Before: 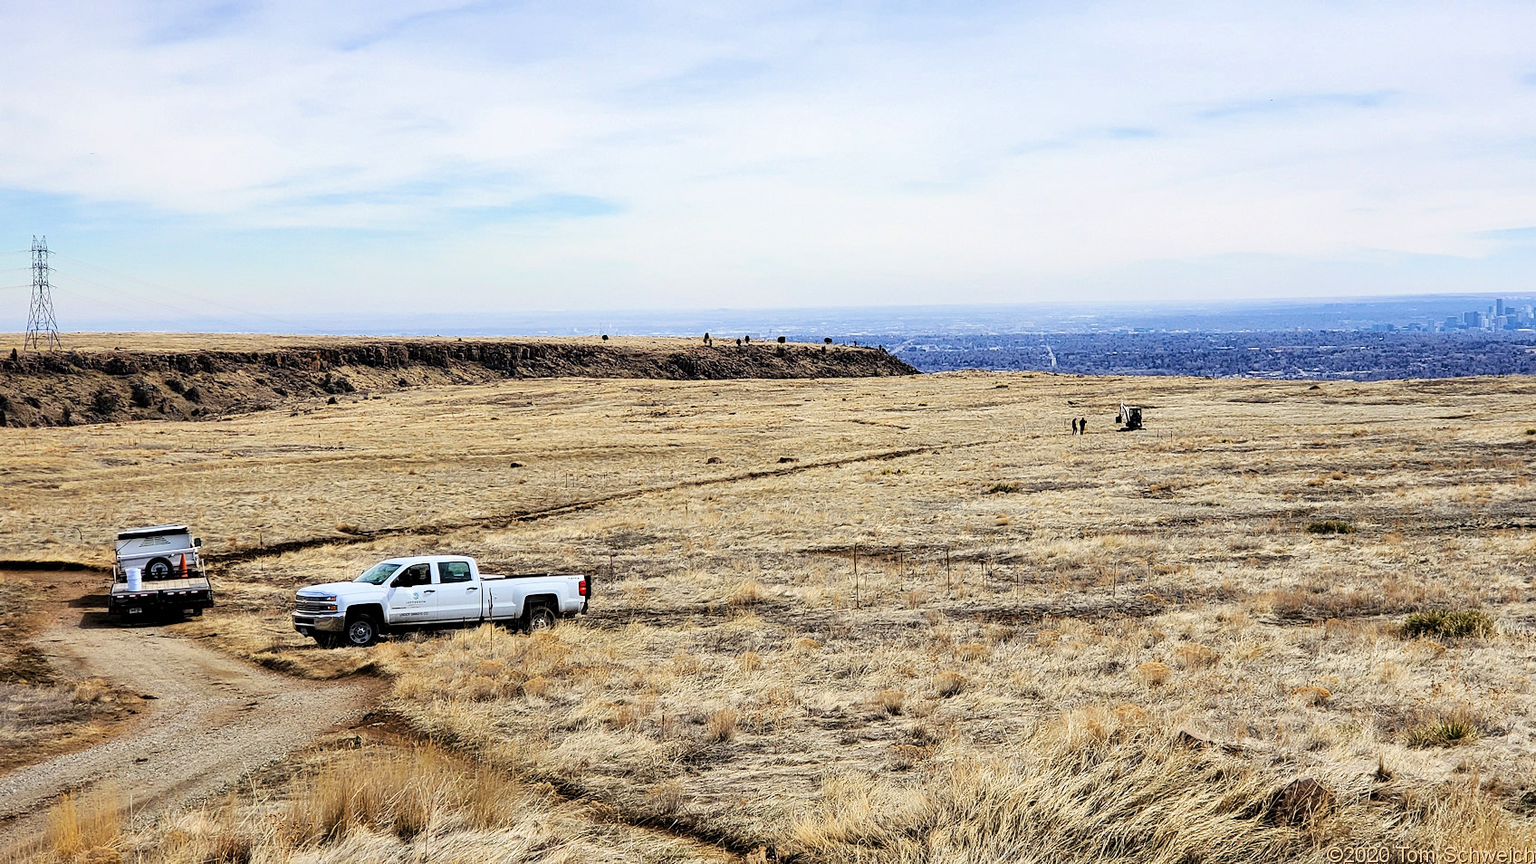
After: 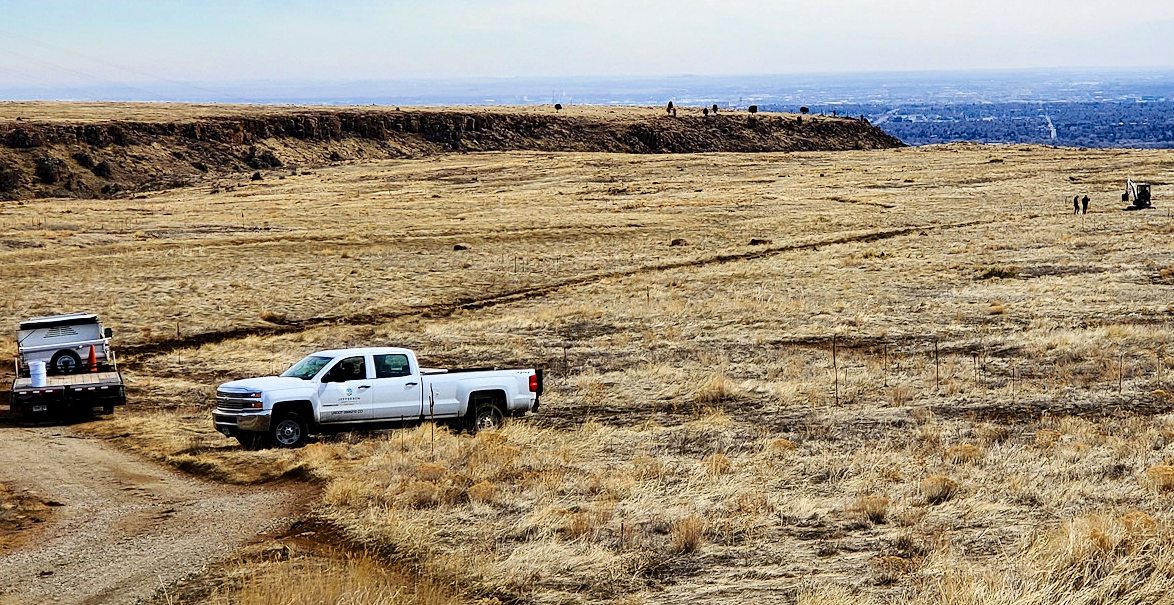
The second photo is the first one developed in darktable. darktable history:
contrast brightness saturation: contrast 0.069, brightness -0.152, saturation 0.113
shadows and highlights: shadows 61.56, white point adjustment 0.358, highlights -33.42, compress 84.04%
crop: left 6.489%, top 27.959%, right 24.242%, bottom 8.611%
